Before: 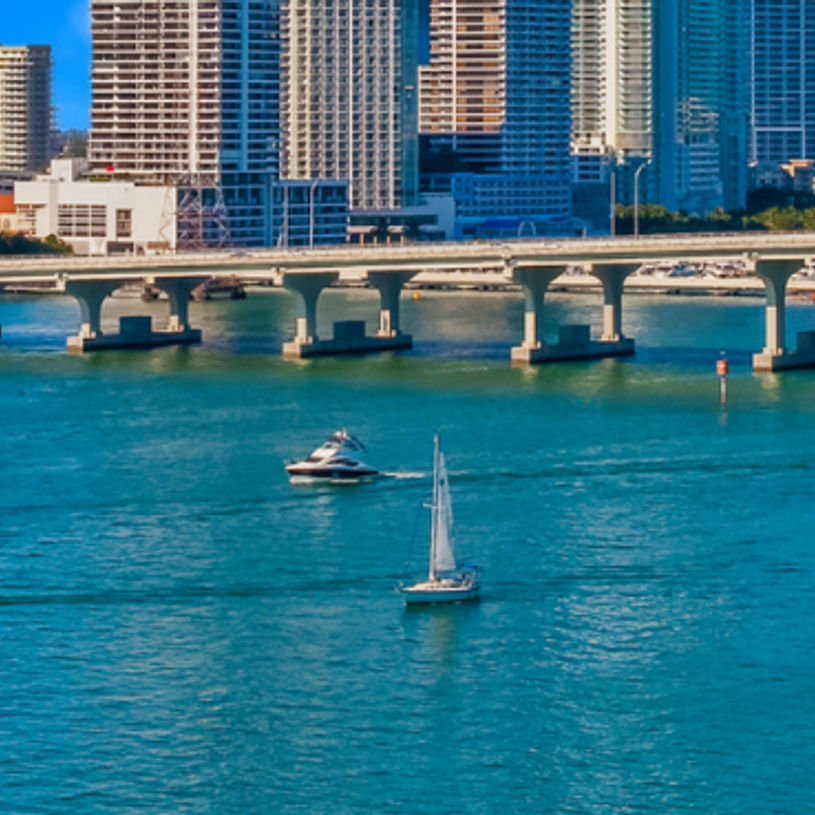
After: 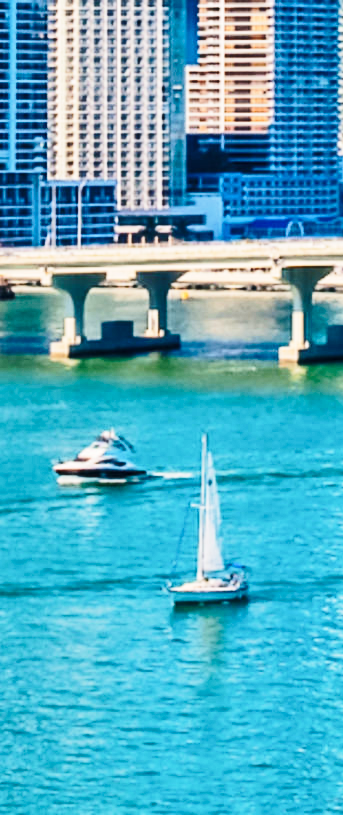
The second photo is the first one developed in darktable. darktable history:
rgb curve: curves: ch0 [(0, 0) (0.284, 0.292) (0.505, 0.644) (1, 1)], compensate middle gray true
base curve: curves: ch0 [(0, 0) (0.028, 0.03) (0.121, 0.232) (0.46, 0.748) (0.859, 0.968) (1, 1)], preserve colors none
crop: left 28.583%, right 29.231%
